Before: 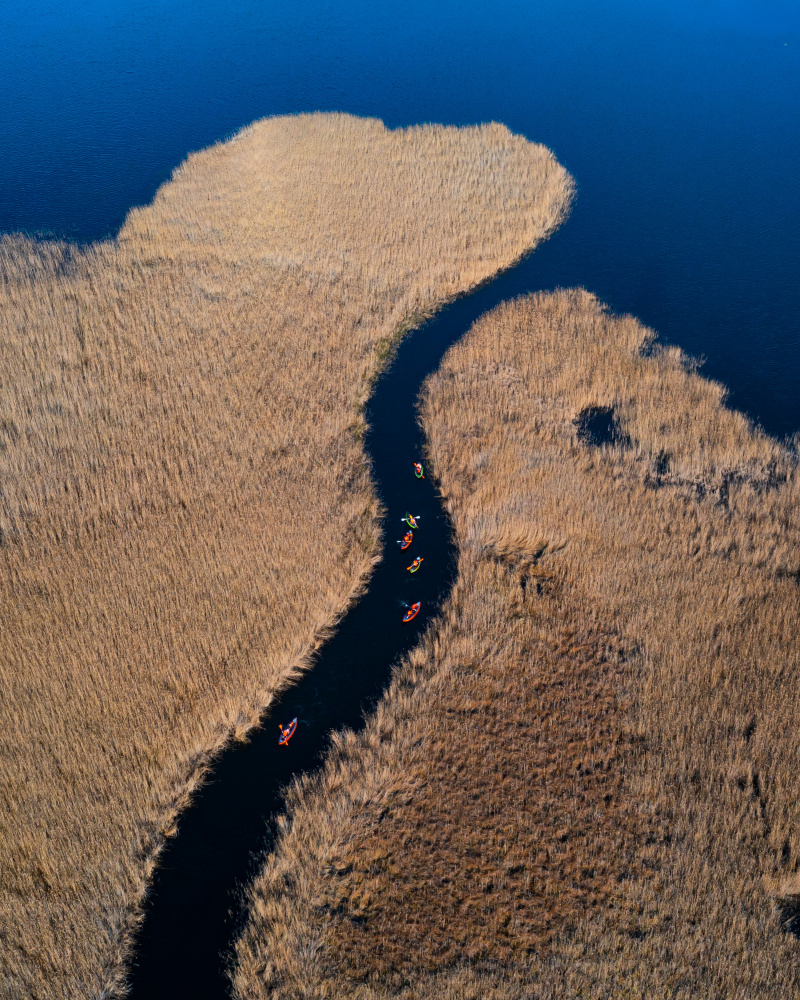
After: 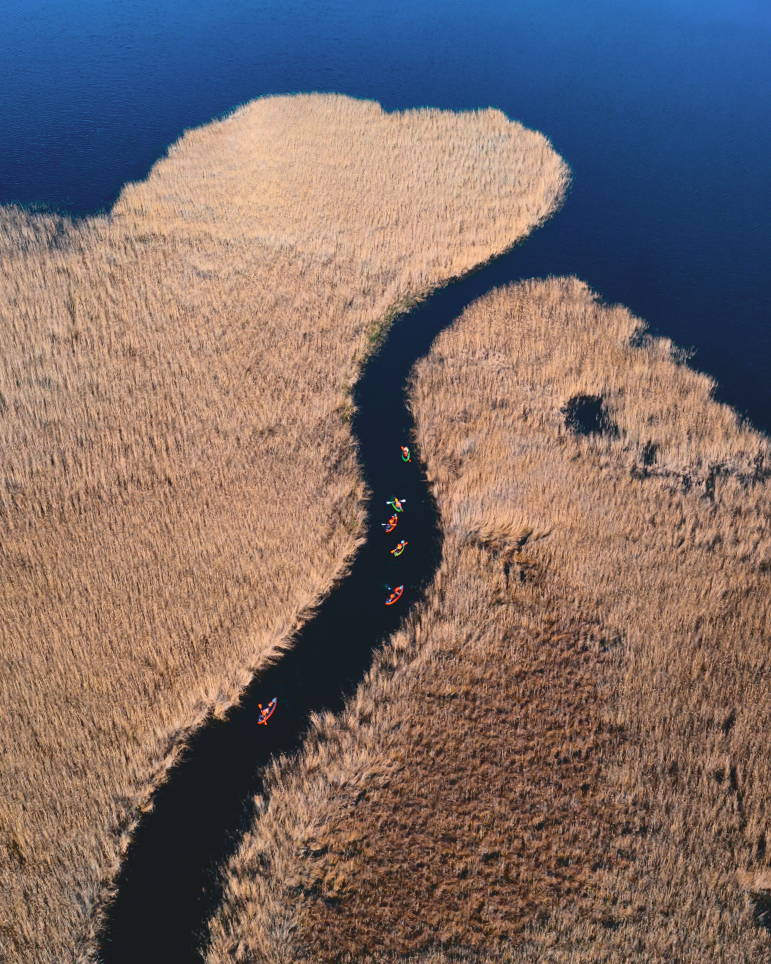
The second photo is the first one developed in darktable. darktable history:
tone curve: curves: ch0 [(0, 0.087) (0.175, 0.178) (0.466, 0.498) (0.715, 0.764) (1, 0.961)]; ch1 [(0, 0) (0.437, 0.398) (0.476, 0.466) (0.505, 0.505) (0.534, 0.544) (0.612, 0.605) (0.641, 0.643) (1, 1)]; ch2 [(0, 0) (0.359, 0.379) (0.427, 0.453) (0.489, 0.495) (0.531, 0.534) (0.579, 0.579) (1, 1)], color space Lab, independent channels, preserve colors none
crop and rotate: angle -1.69°
shadows and highlights: radius 171.16, shadows 27, white point adjustment 3.13, highlights -67.95, soften with gaussian
